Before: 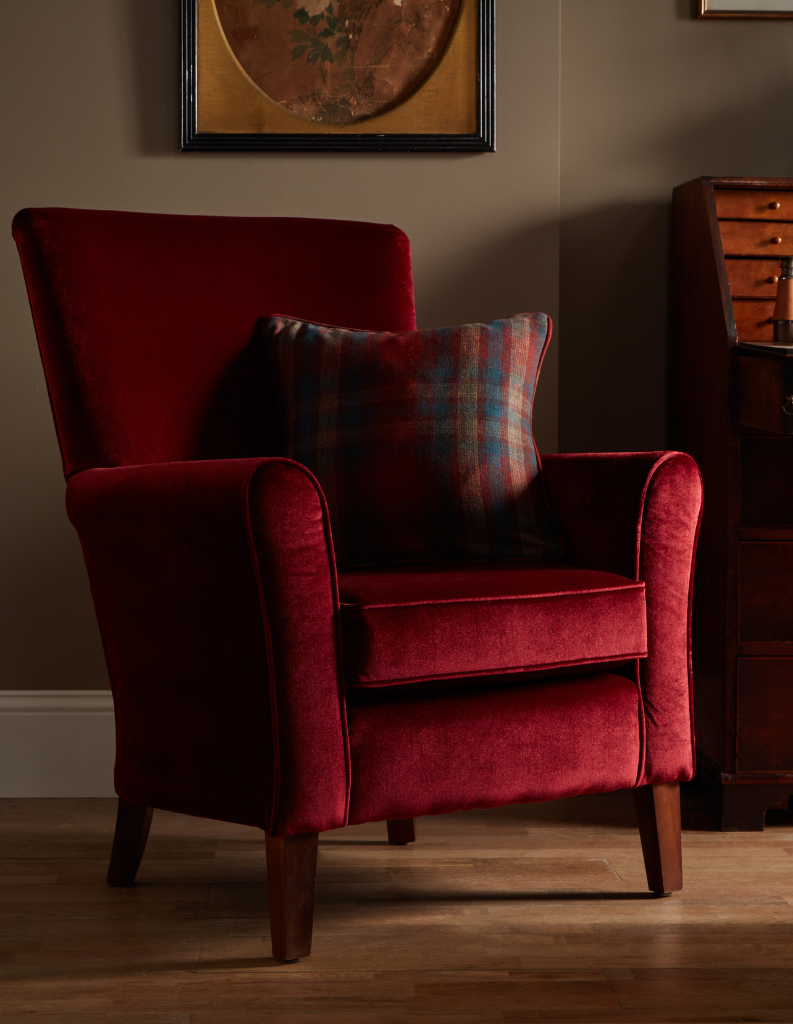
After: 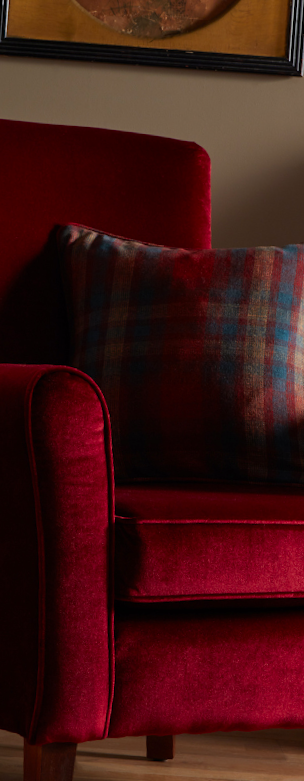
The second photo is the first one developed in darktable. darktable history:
rotate and perspective: rotation 4.1°, automatic cropping off
shadows and highlights: shadows 25, highlights -25
contrast brightness saturation: saturation 0.18
crop and rotate: left 29.476%, top 10.214%, right 35.32%, bottom 17.333%
white balance: red 0.976, blue 1.04
